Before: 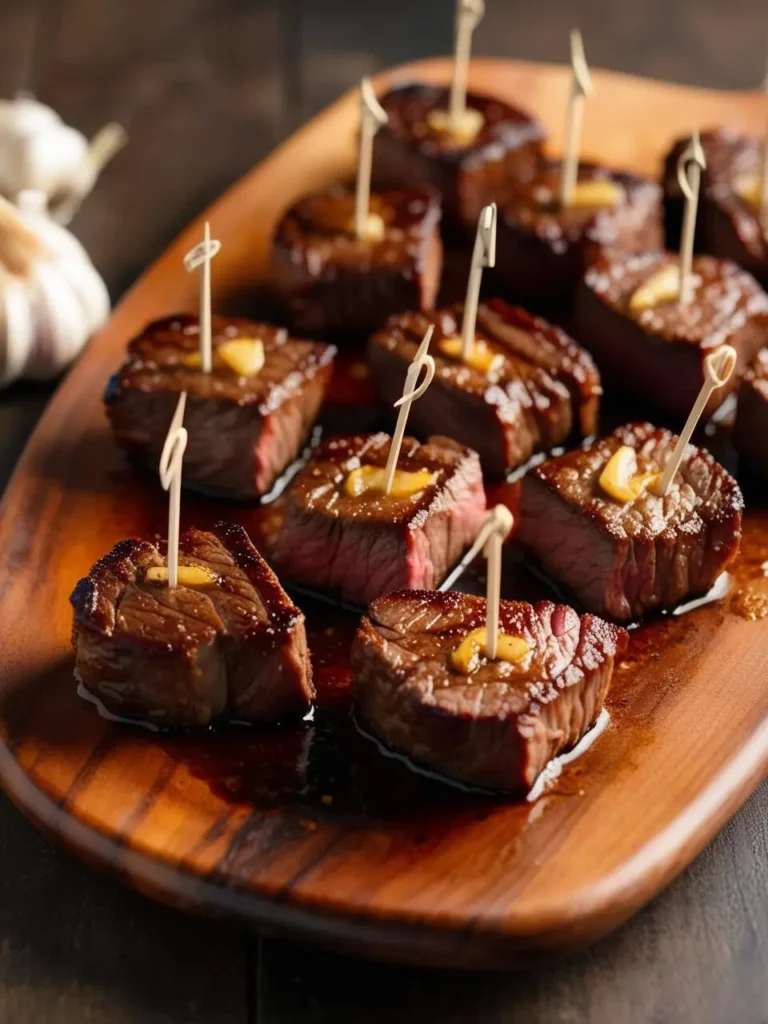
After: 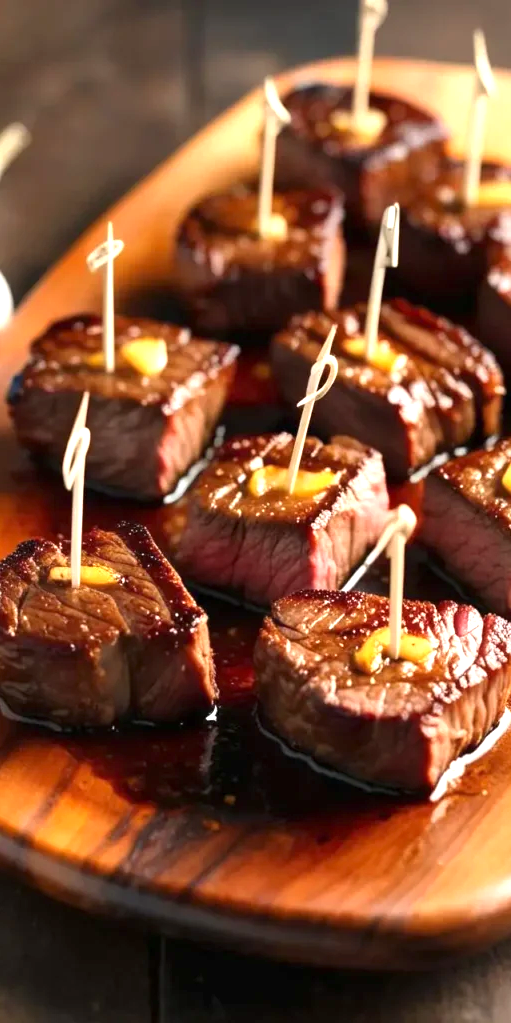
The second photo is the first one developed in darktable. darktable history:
crop and rotate: left 12.673%, right 20.66%
exposure: exposure 1 EV, compensate highlight preservation false
tone equalizer: on, module defaults
